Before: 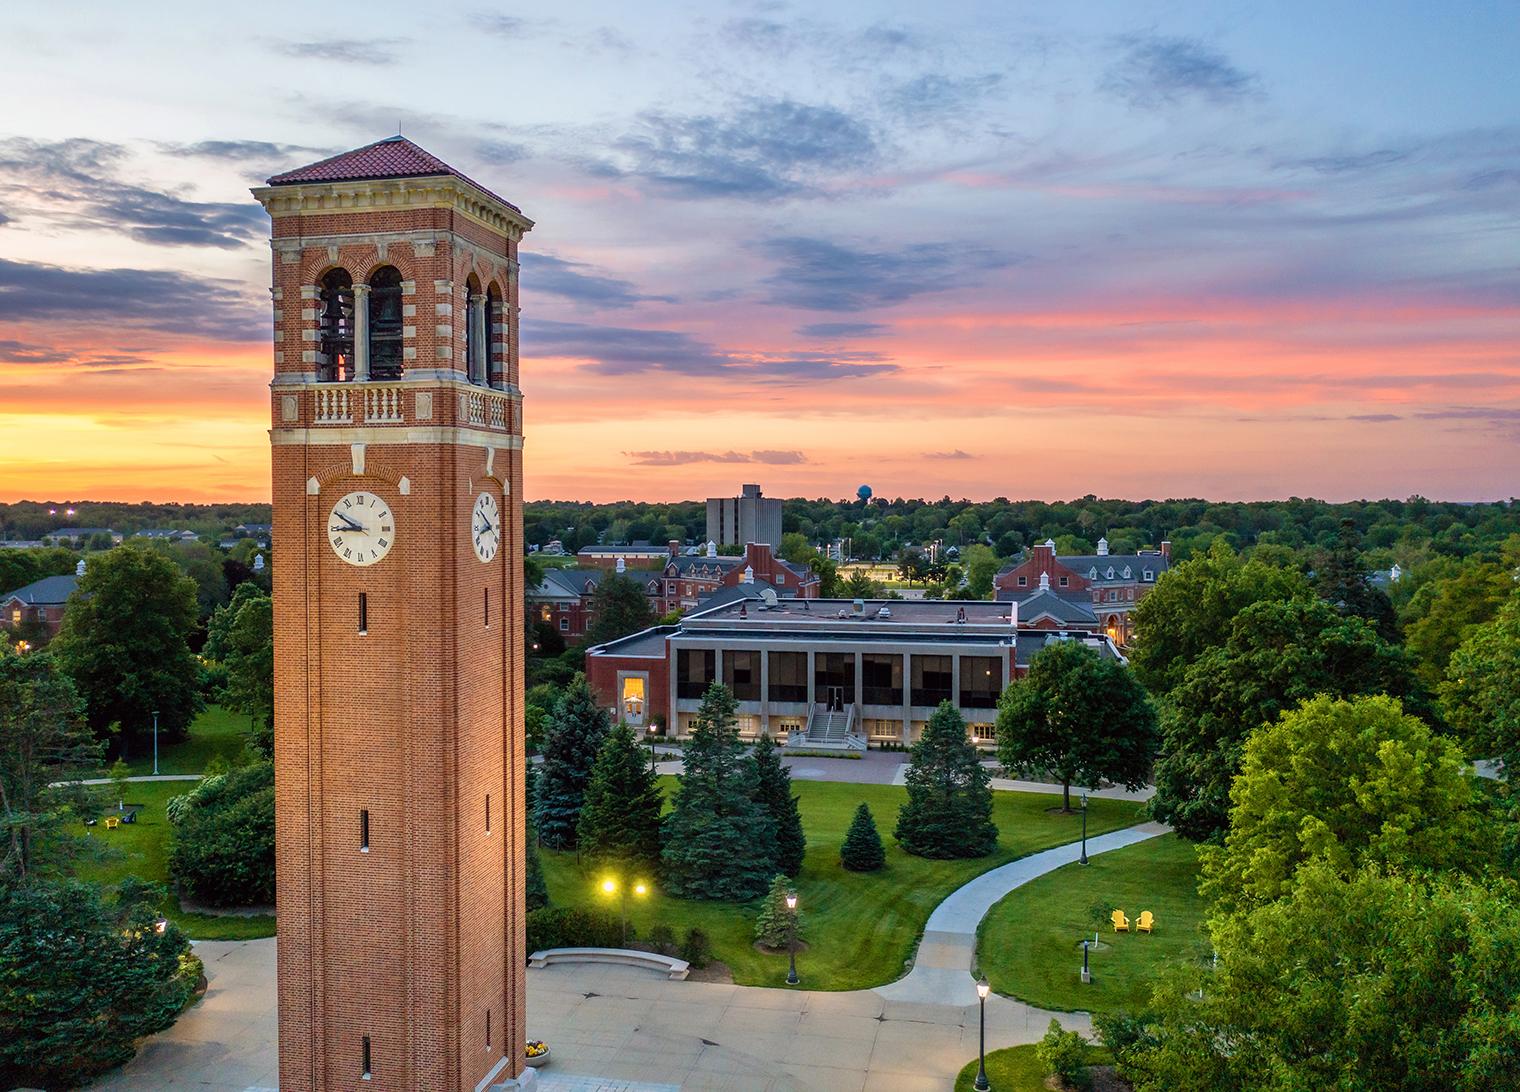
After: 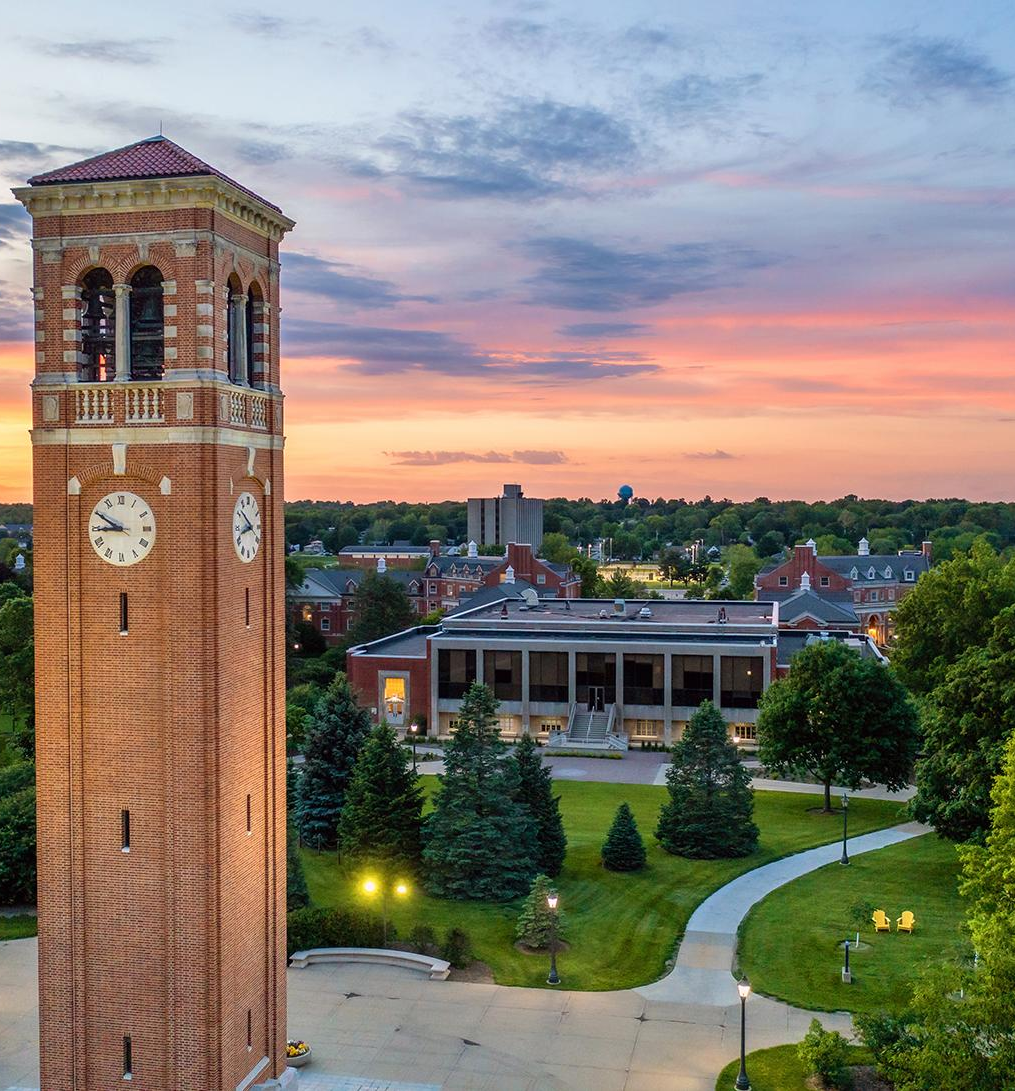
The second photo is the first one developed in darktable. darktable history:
crop and rotate: left 15.772%, right 17.405%
